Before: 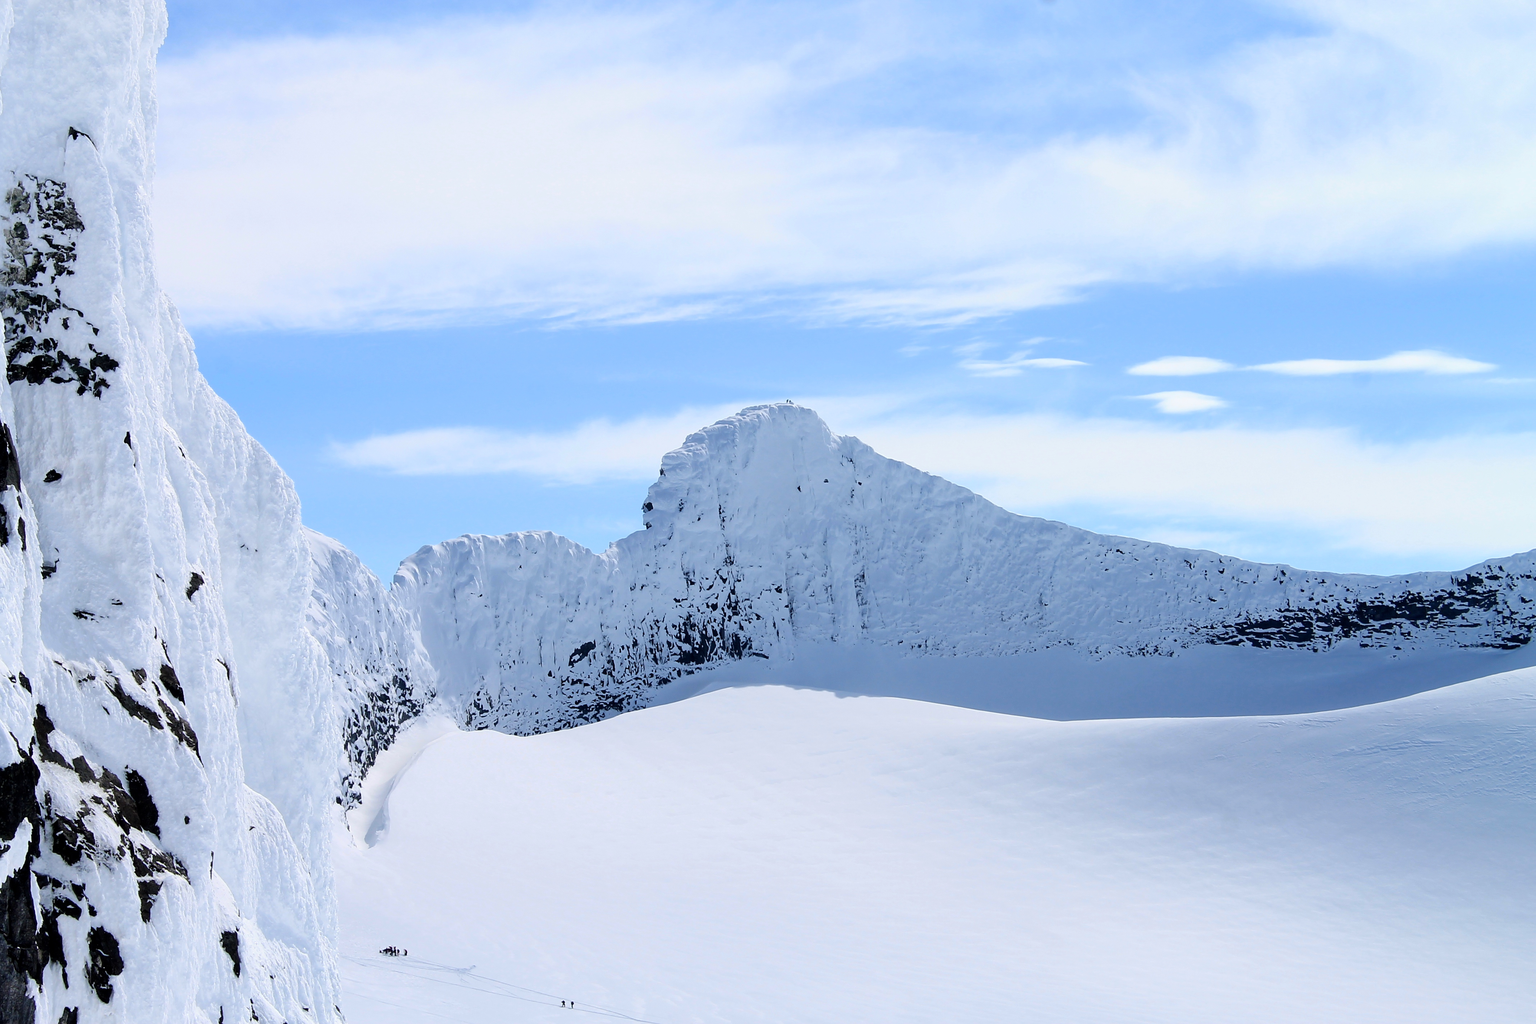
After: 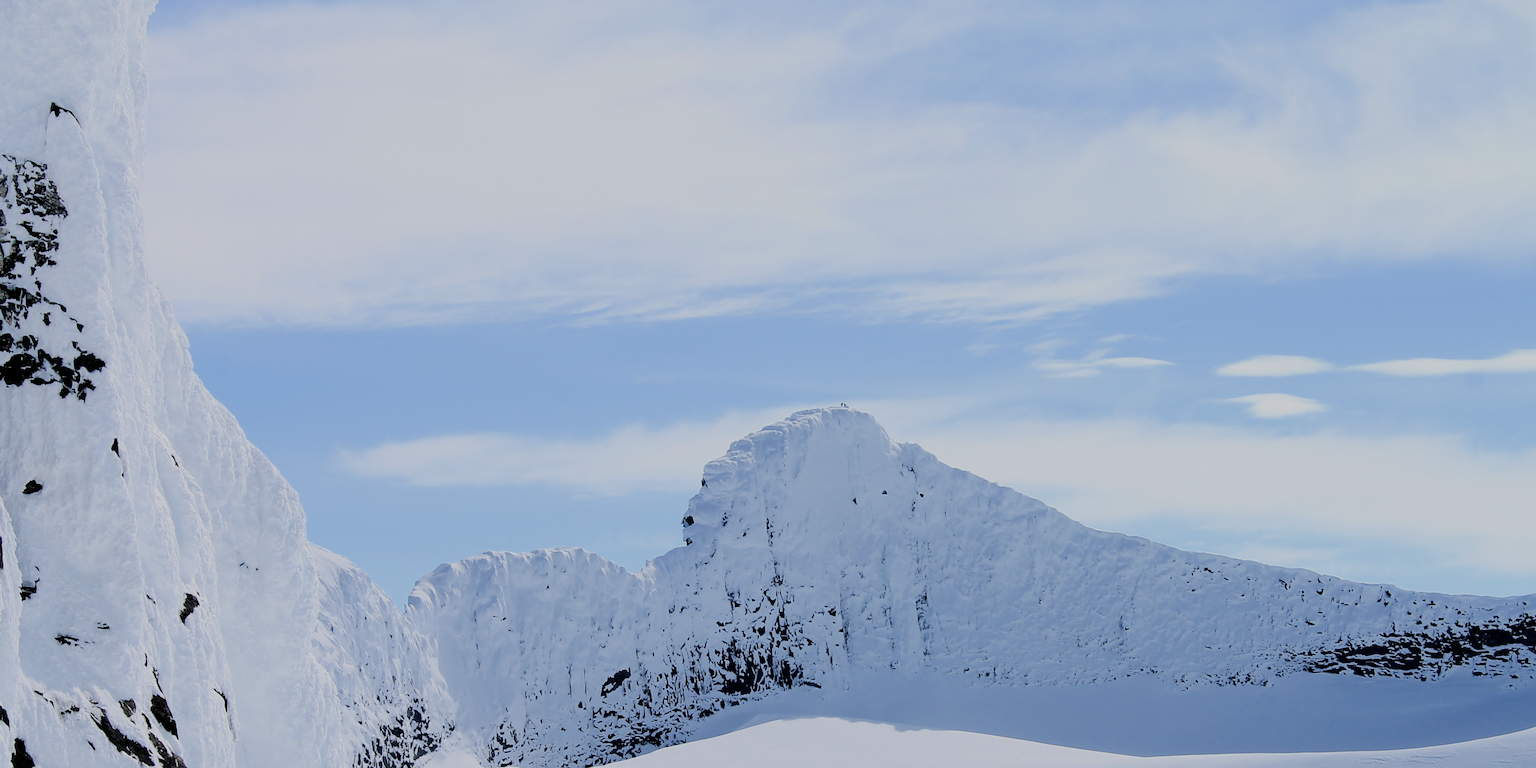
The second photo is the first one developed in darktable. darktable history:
crop: left 1.534%, top 3.354%, right 7.669%, bottom 28.502%
filmic rgb: black relative exposure -7.21 EV, white relative exposure 5.38 EV, hardness 3.02
